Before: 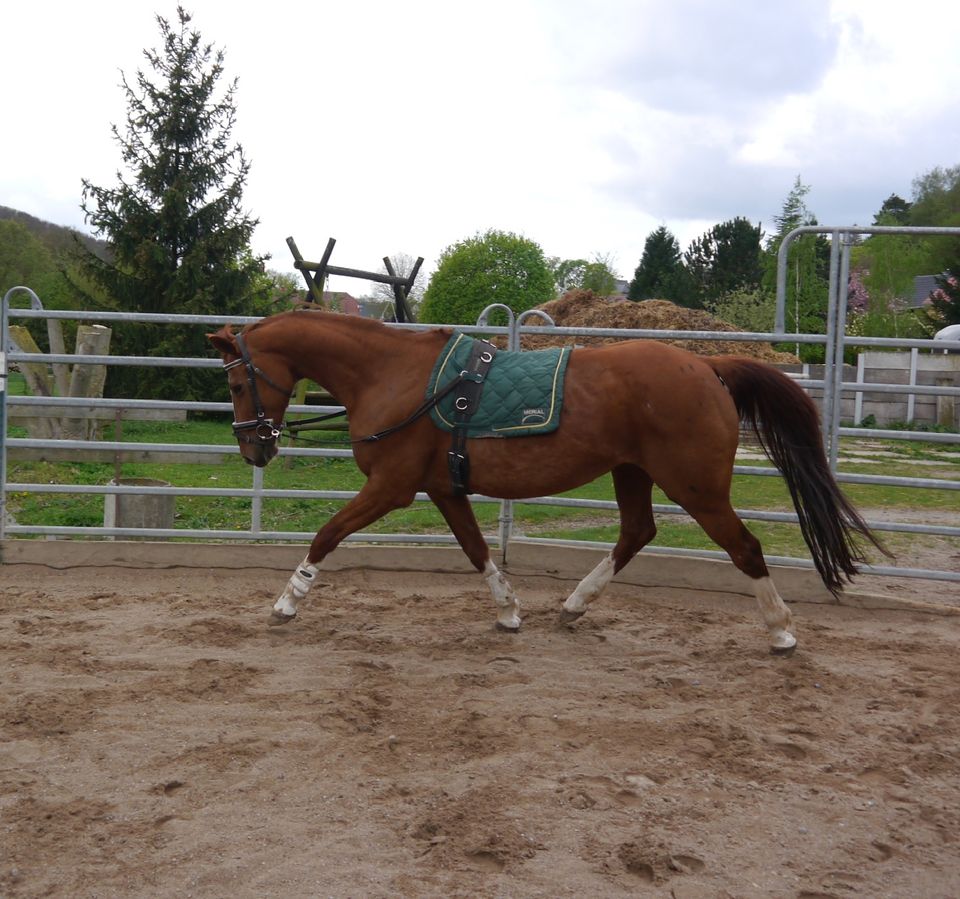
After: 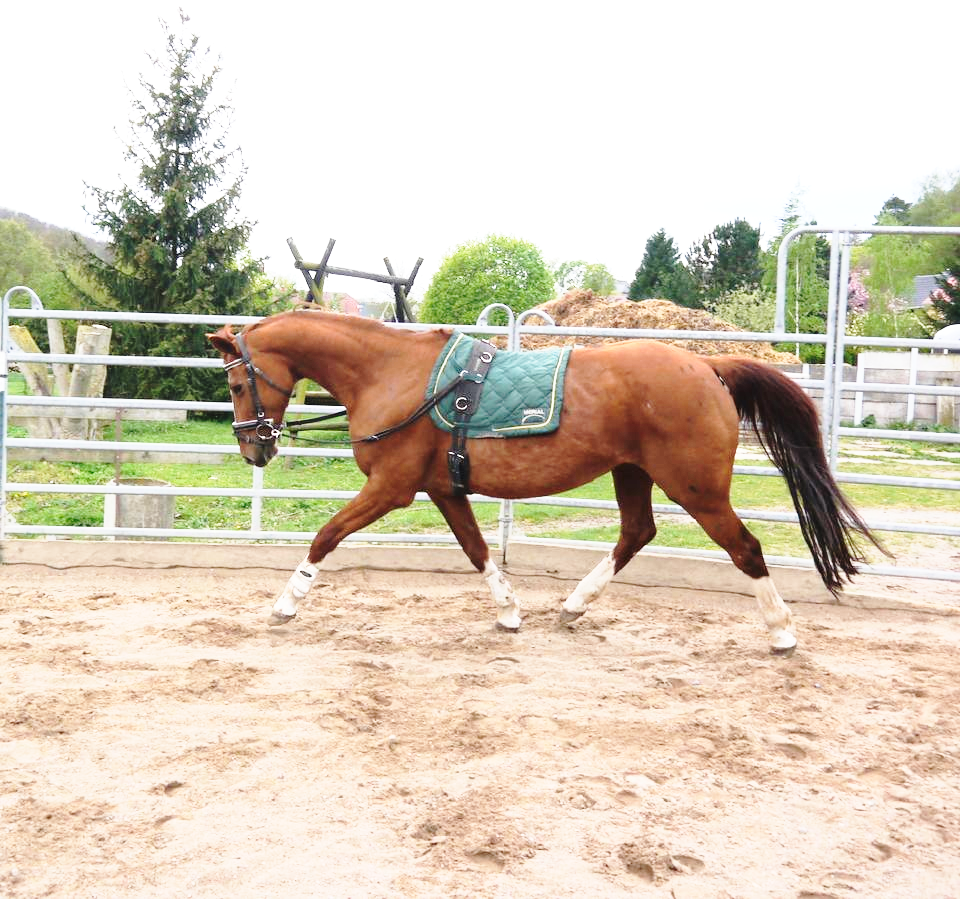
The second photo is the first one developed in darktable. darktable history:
base curve: curves: ch0 [(0, 0) (0.028, 0.03) (0.121, 0.232) (0.46, 0.748) (0.859, 0.968) (1, 1)], preserve colors none
tone curve: curves: ch0 [(0, 0) (0.003, 0.022) (0.011, 0.025) (0.025, 0.025) (0.044, 0.029) (0.069, 0.042) (0.1, 0.068) (0.136, 0.118) (0.177, 0.176) (0.224, 0.233) (0.277, 0.299) (0.335, 0.371) (0.399, 0.448) (0.468, 0.526) (0.543, 0.605) (0.623, 0.684) (0.709, 0.775) (0.801, 0.869) (0.898, 0.957) (1, 1)], color space Lab, independent channels, preserve colors none
exposure: exposure 1.488 EV, compensate highlight preservation false
contrast brightness saturation: contrast -0.079, brightness -0.042, saturation -0.115
